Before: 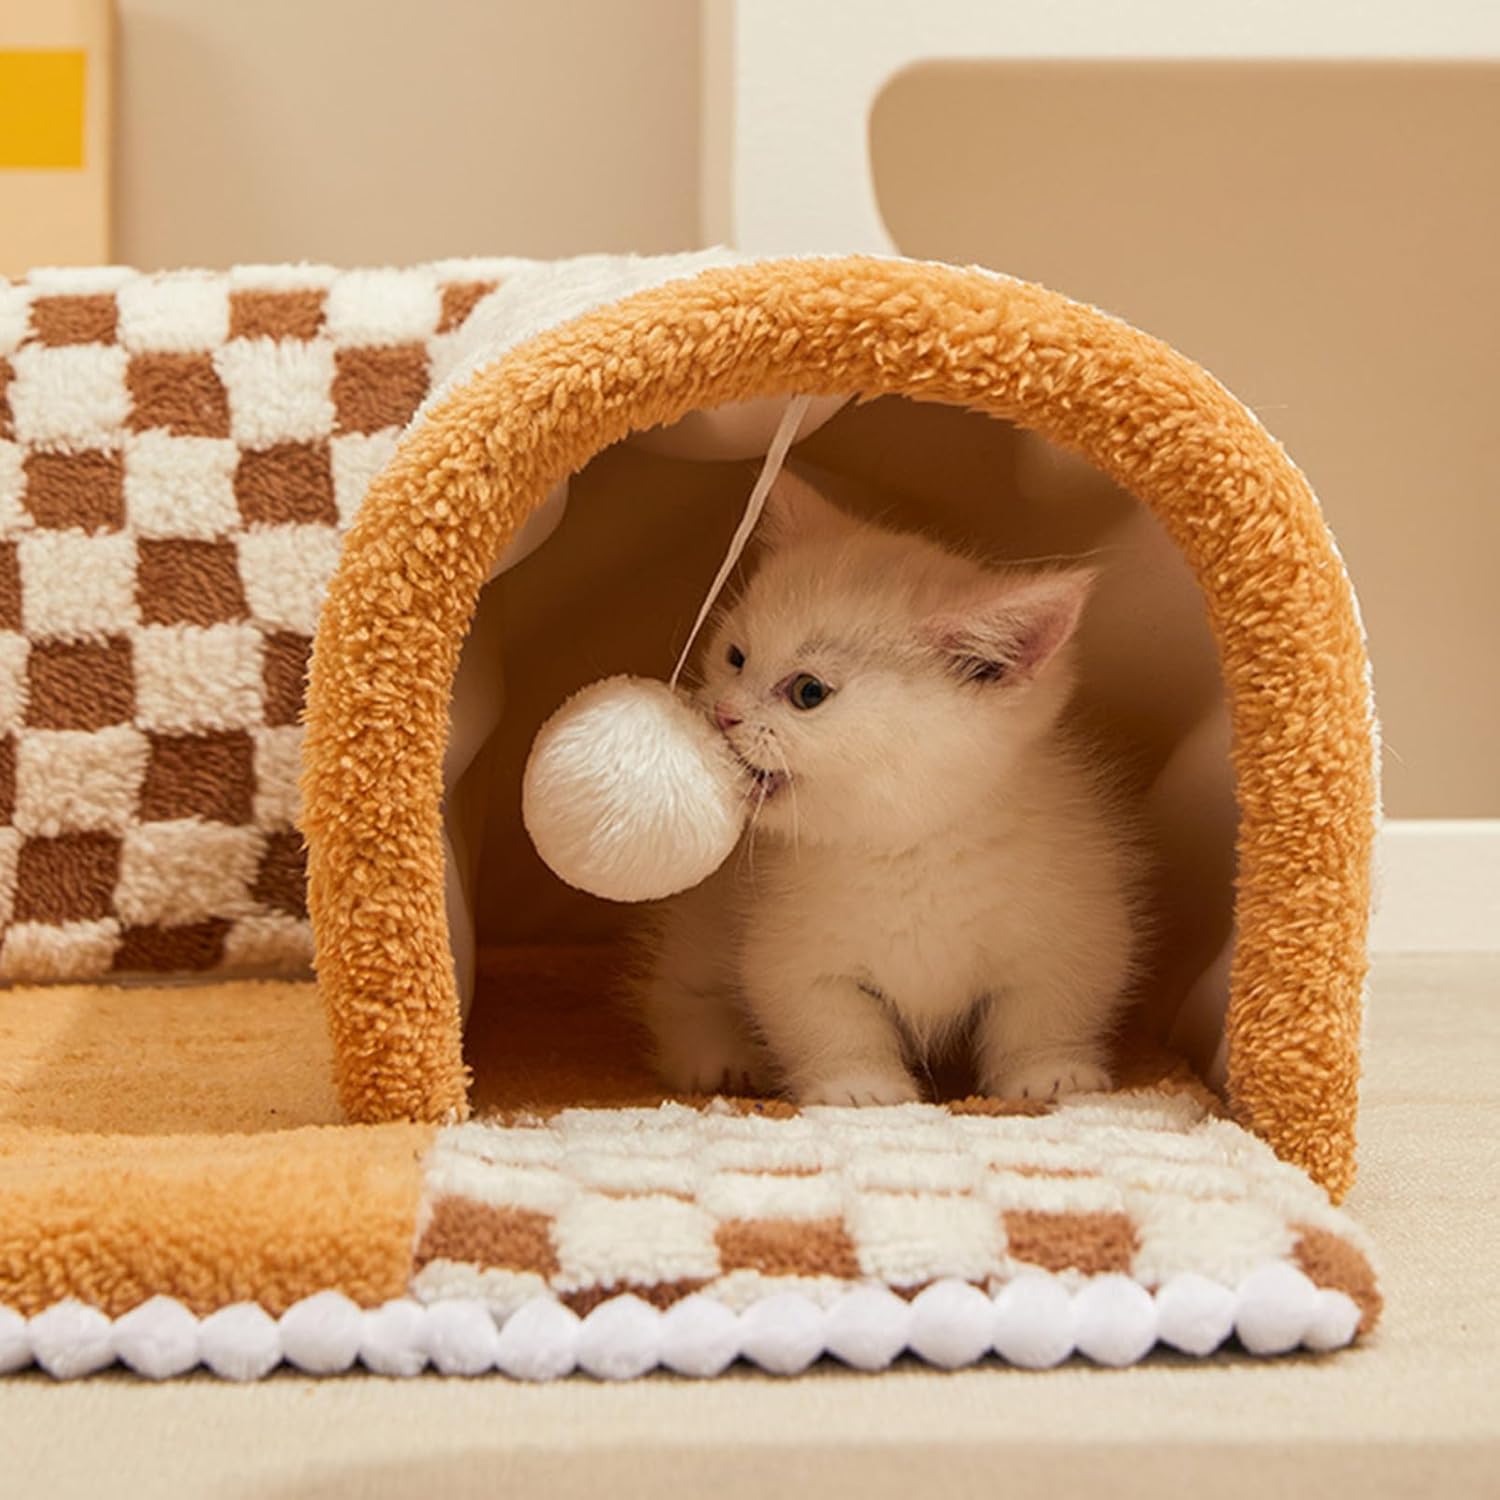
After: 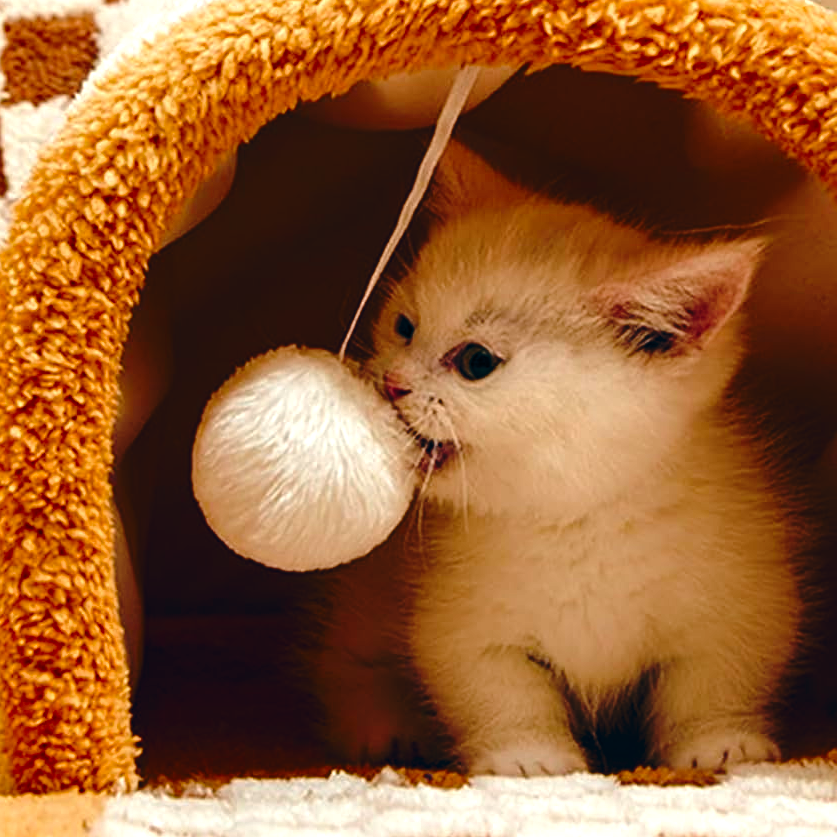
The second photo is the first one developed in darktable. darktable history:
contrast brightness saturation: brightness -0.09
base curve: curves: ch0 [(0, 0) (0.073, 0.04) (0.157, 0.139) (0.492, 0.492) (0.758, 0.758) (1, 1)], preserve colors none
color balance: lift [1.016, 0.983, 1, 1.017], gamma [0.958, 1, 1, 1], gain [0.981, 1.007, 0.993, 1.002], input saturation 118.26%, contrast 13.43%, contrast fulcrum 21.62%, output saturation 82.76%
exposure: compensate highlight preservation false
crop and rotate: left 22.13%, top 22.054%, right 22.026%, bottom 22.102%
color balance rgb: global offset › luminance -0.51%, perceptual saturation grading › global saturation 27.53%, perceptual saturation grading › highlights -25%, perceptual saturation grading › shadows 25%, perceptual brilliance grading › highlights 6.62%, perceptual brilliance grading › mid-tones 17.07%, perceptual brilliance grading › shadows -5.23%
